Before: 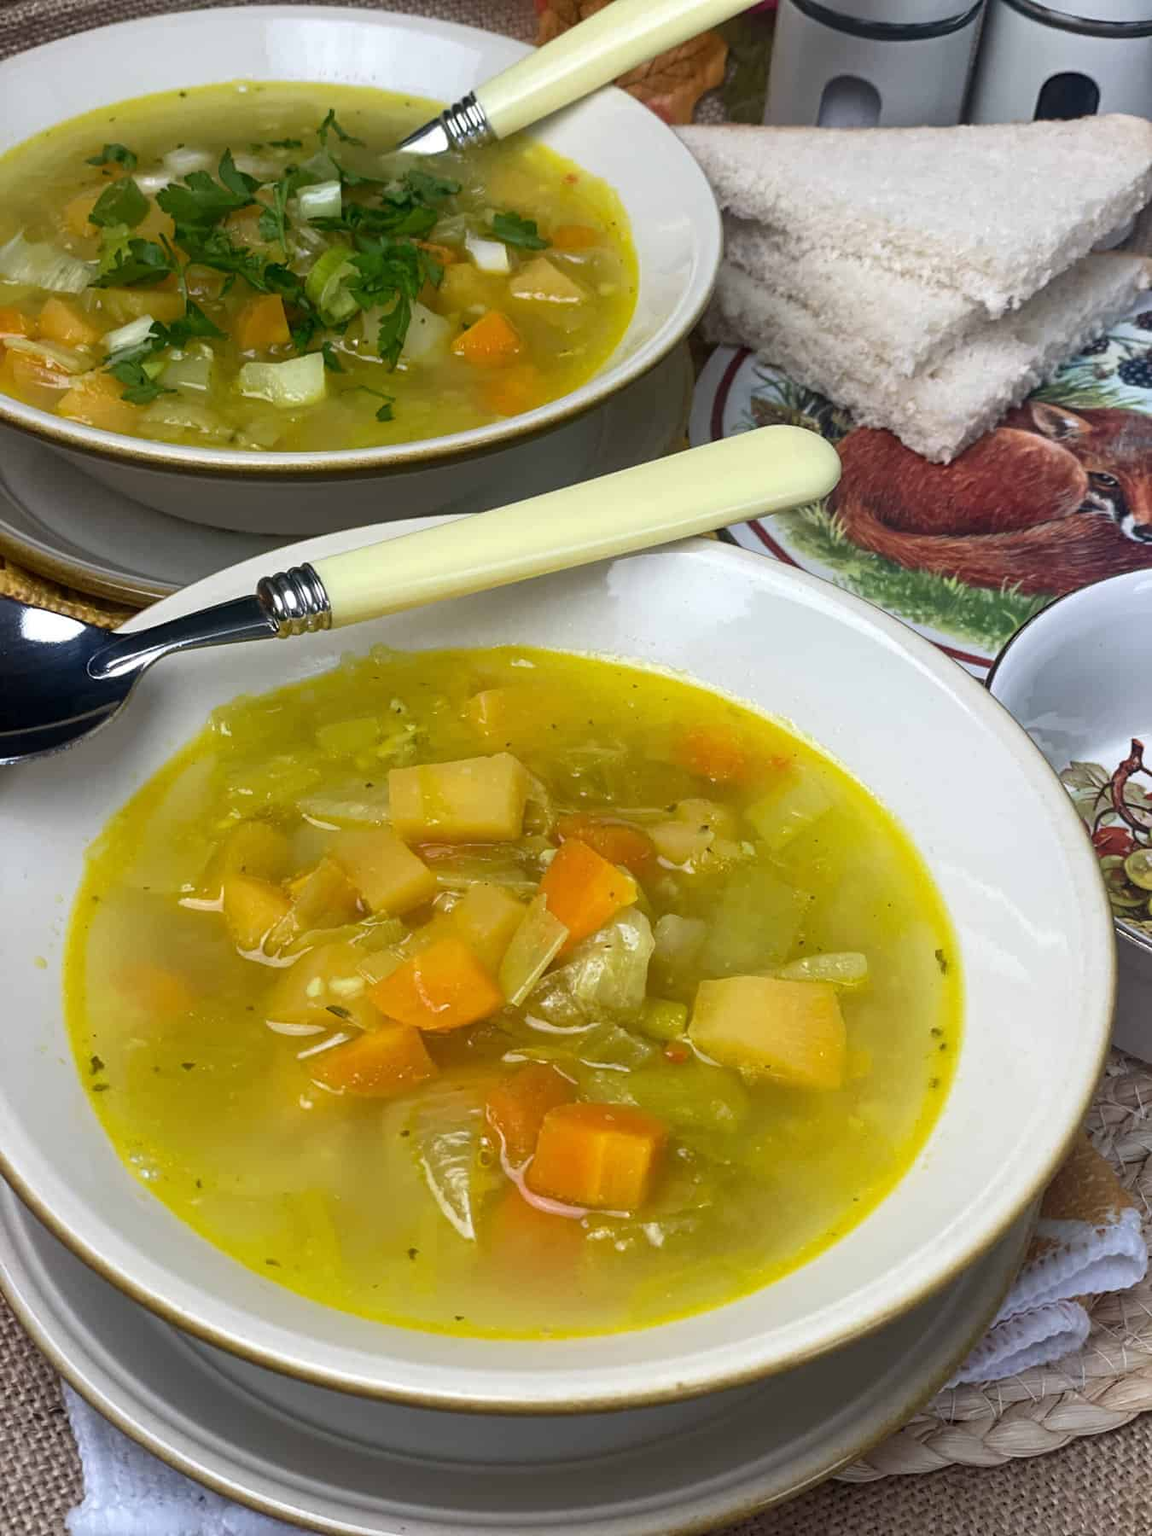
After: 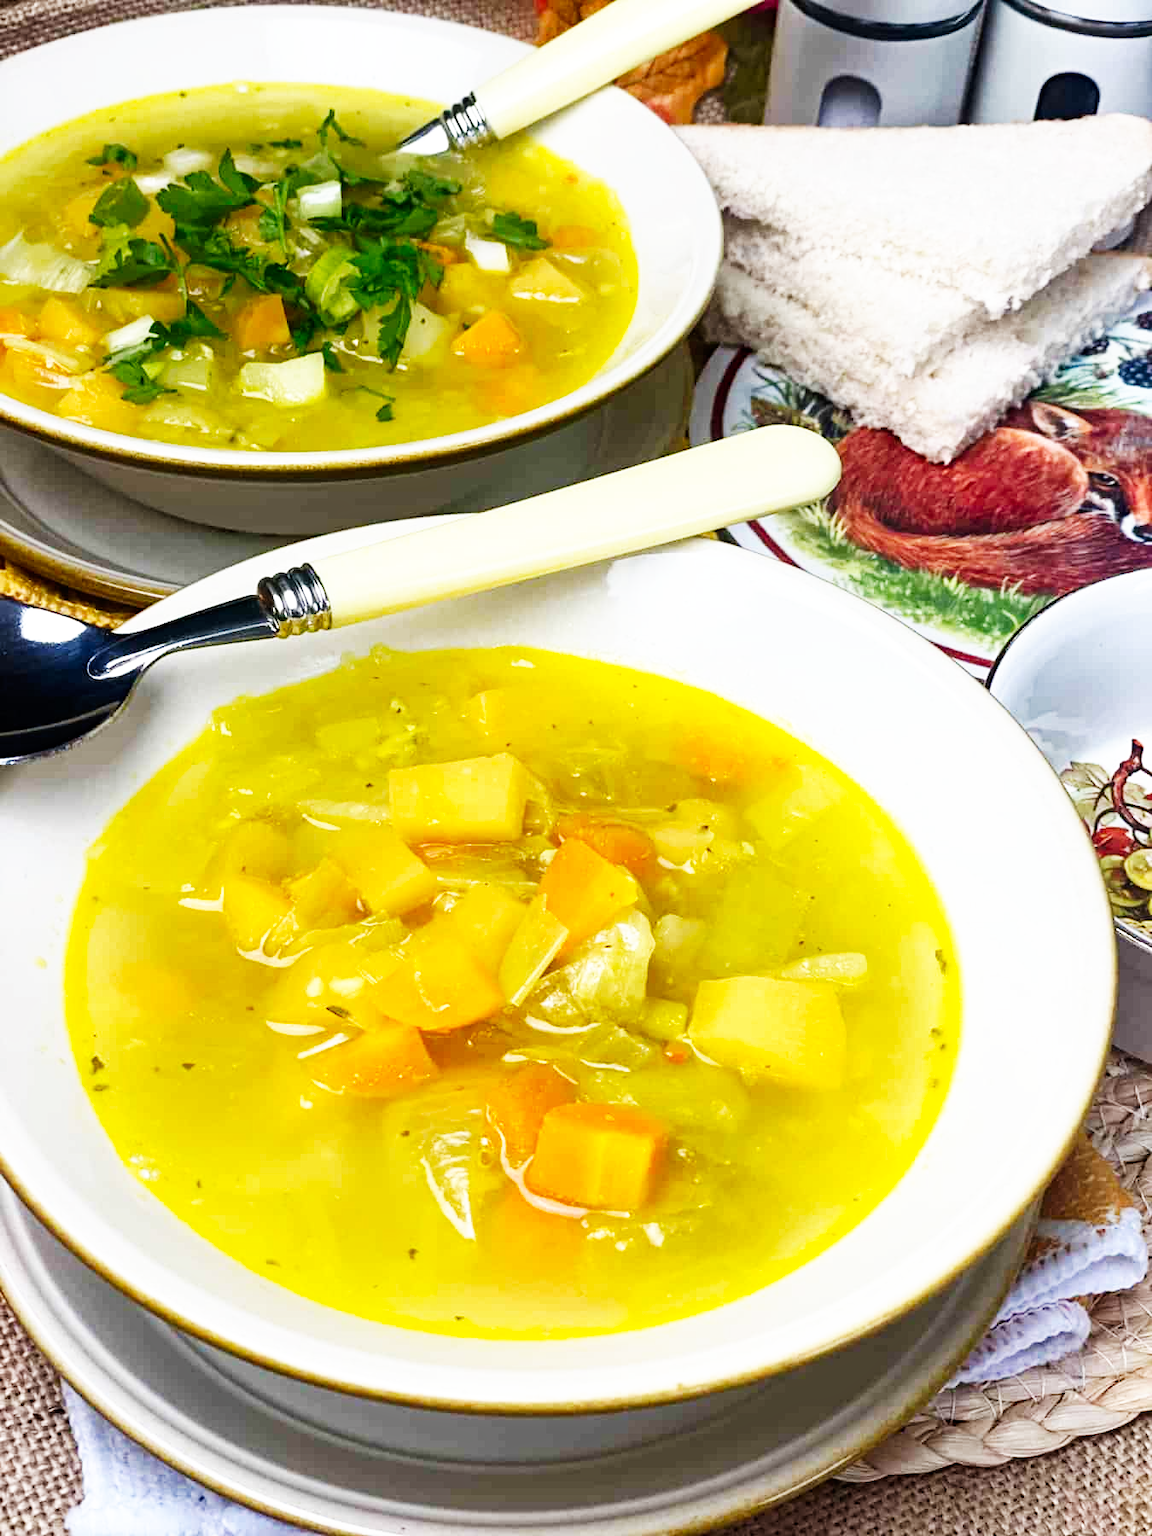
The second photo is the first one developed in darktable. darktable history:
base curve: curves: ch0 [(0, 0) (0.007, 0.004) (0.027, 0.03) (0.046, 0.07) (0.207, 0.54) (0.442, 0.872) (0.673, 0.972) (1, 1)], preserve colors none
haze removal: compatibility mode true, adaptive false
